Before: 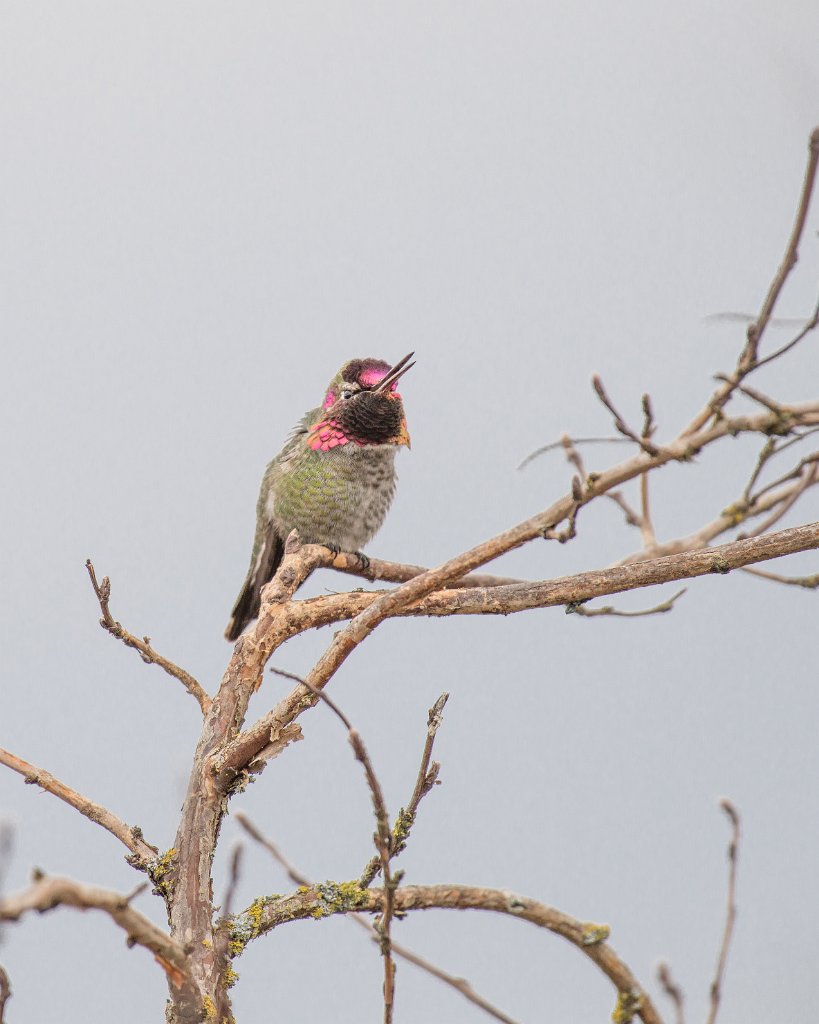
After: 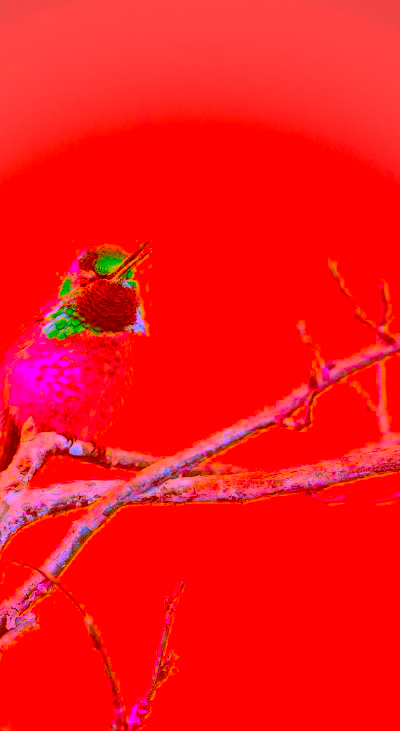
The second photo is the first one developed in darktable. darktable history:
color correction: highlights a* -39.55, highlights b* -39.38, shadows a* -39.25, shadows b* -39.64, saturation -2.98
color balance rgb: shadows lift › luminance -5.343%, shadows lift › chroma 1.204%, shadows lift › hue 219.11°, global offset › luminance 0.379%, global offset › chroma 0.205%, global offset › hue 254.85°, linear chroma grading › global chroma 49.779%, perceptual saturation grading › global saturation 25.107%
exposure: exposure 0.299 EV, compensate exposure bias true, compensate highlight preservation false
filmic rgb: black relative exposure -7.65 EV, white relative exposure 4.56 EV, hardness 3.61
crop: left 32.355%, top 10.974%, right 18.767%, bottom 17.553%
vignetting: brightness -0.58, saturation -0.27, center (-0.029, 0.244)
